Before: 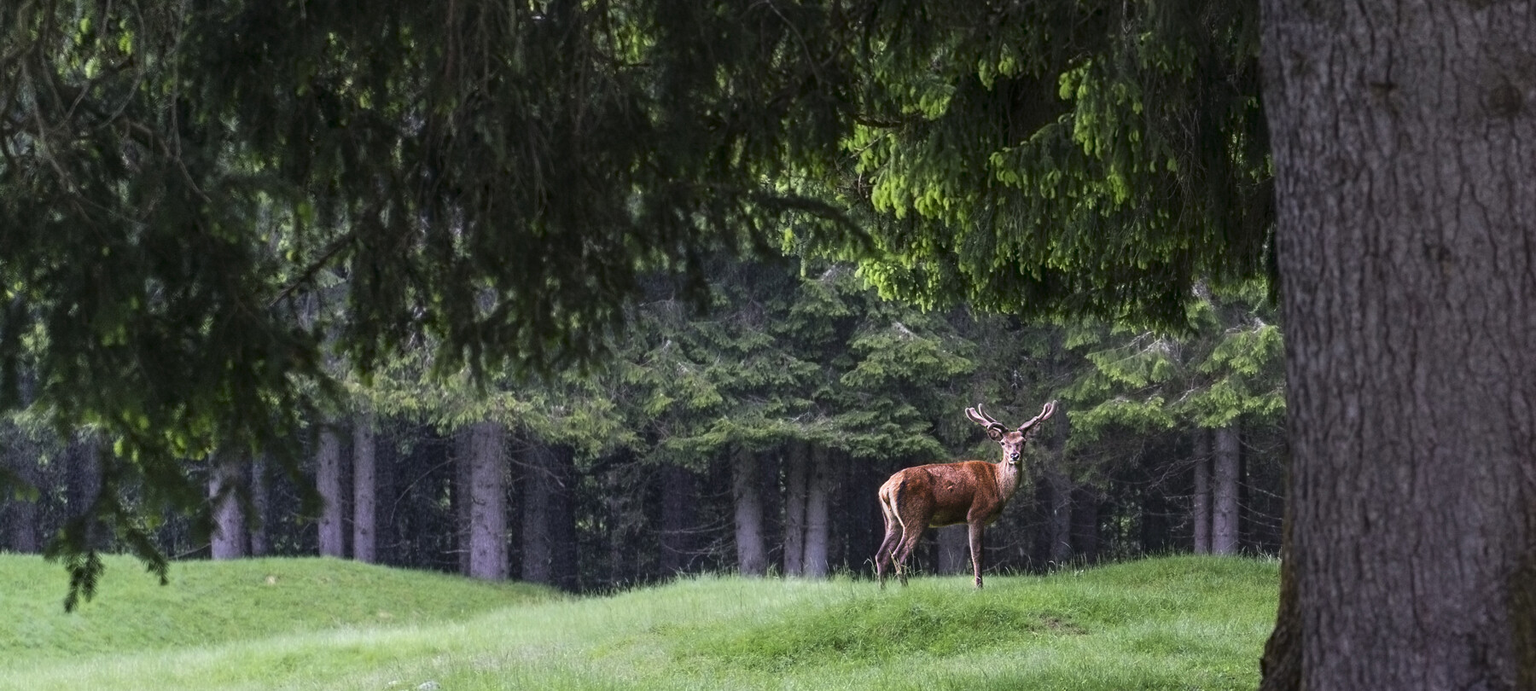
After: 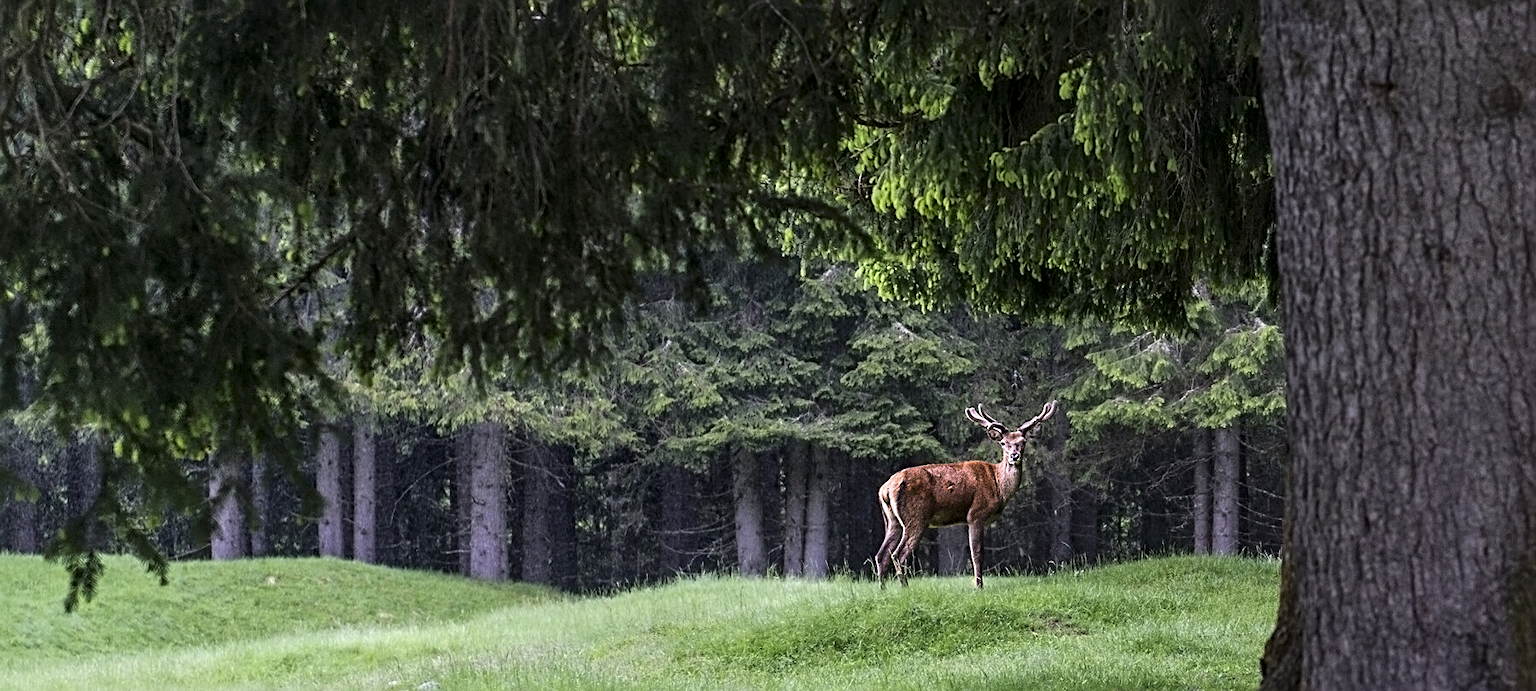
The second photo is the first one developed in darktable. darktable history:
local contrast: mode bilateral grid, contrast 20, coarseness 50, detail 141%, midtone range 0.2
sharpen: radius 3.119
